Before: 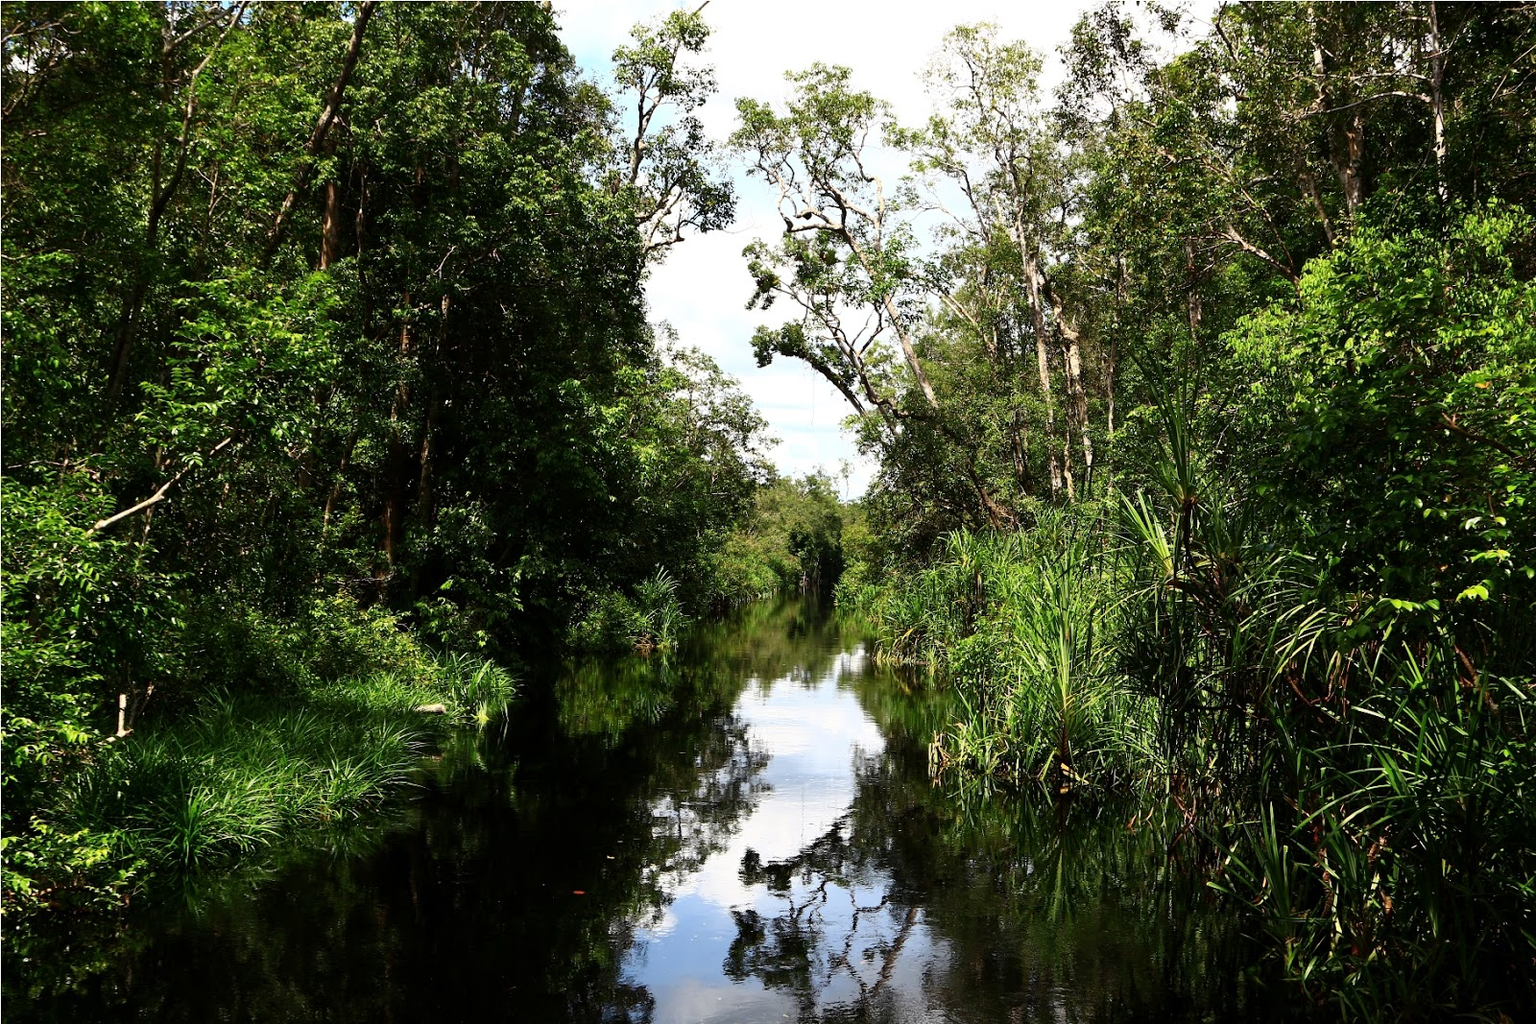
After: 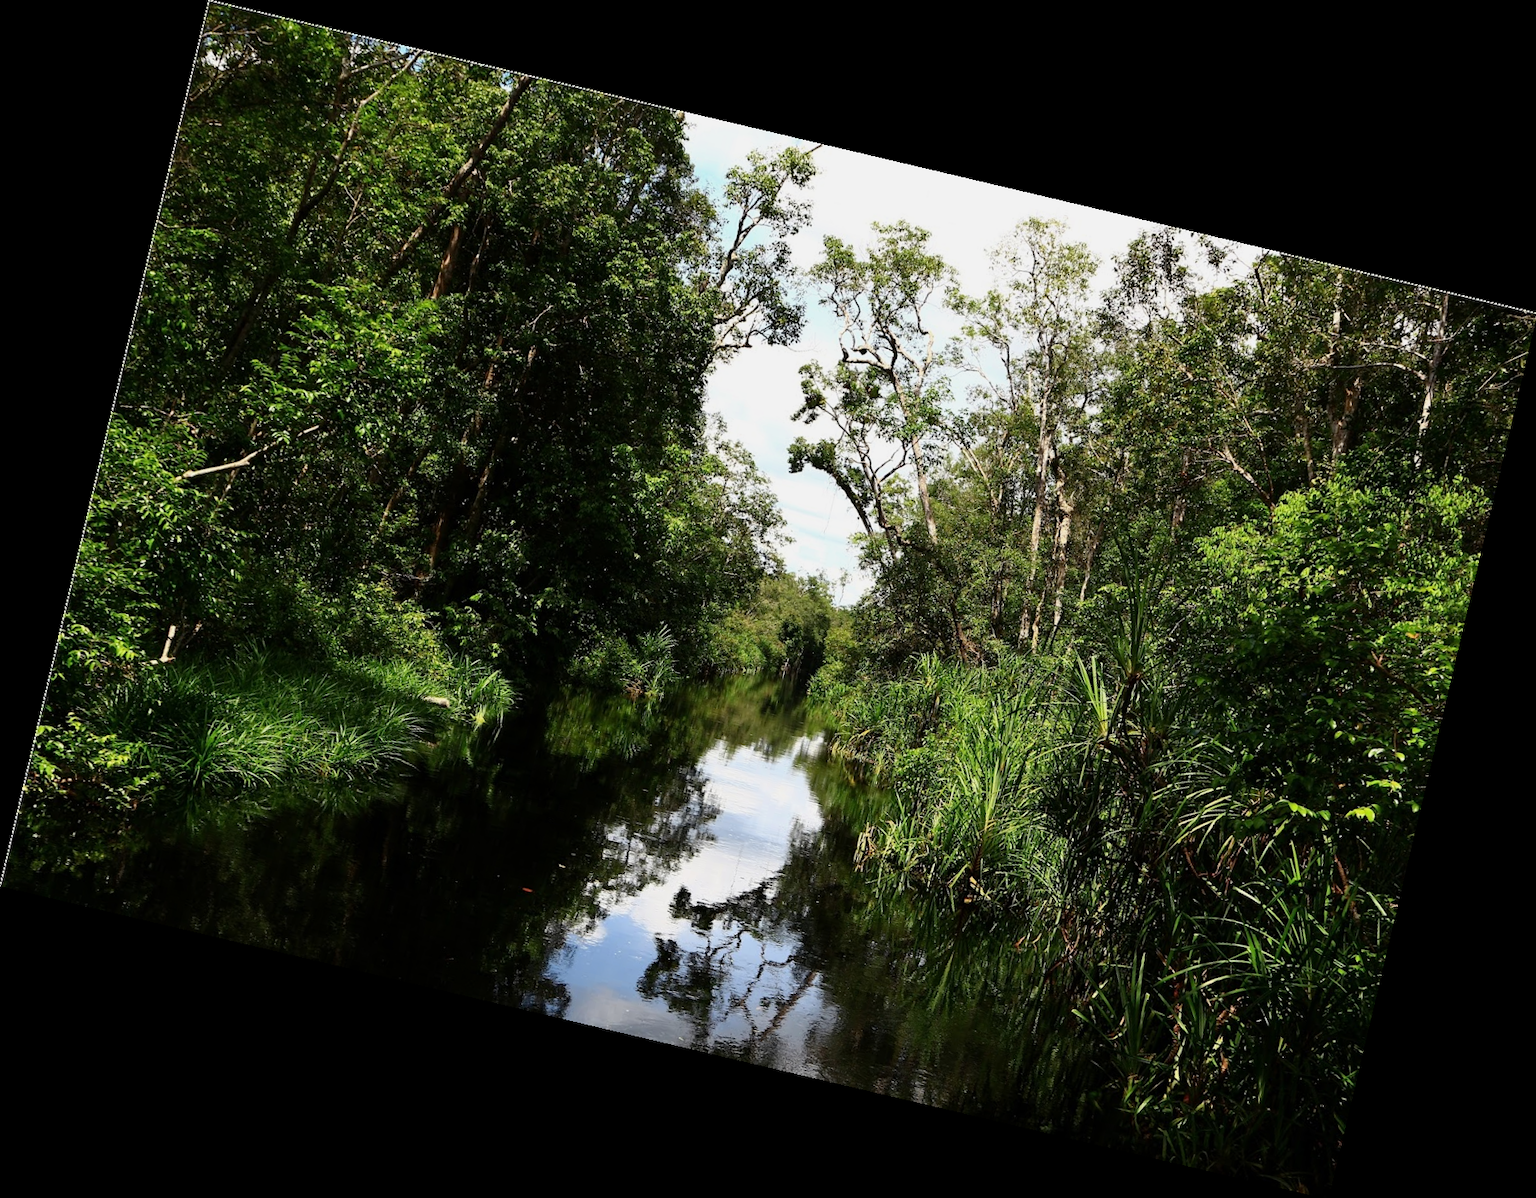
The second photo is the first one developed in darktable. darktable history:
exposure: exposure -0.177 EV, compensate highlight preservation false
rotate and perspective: rotation 13.27°, automatic cropping off
